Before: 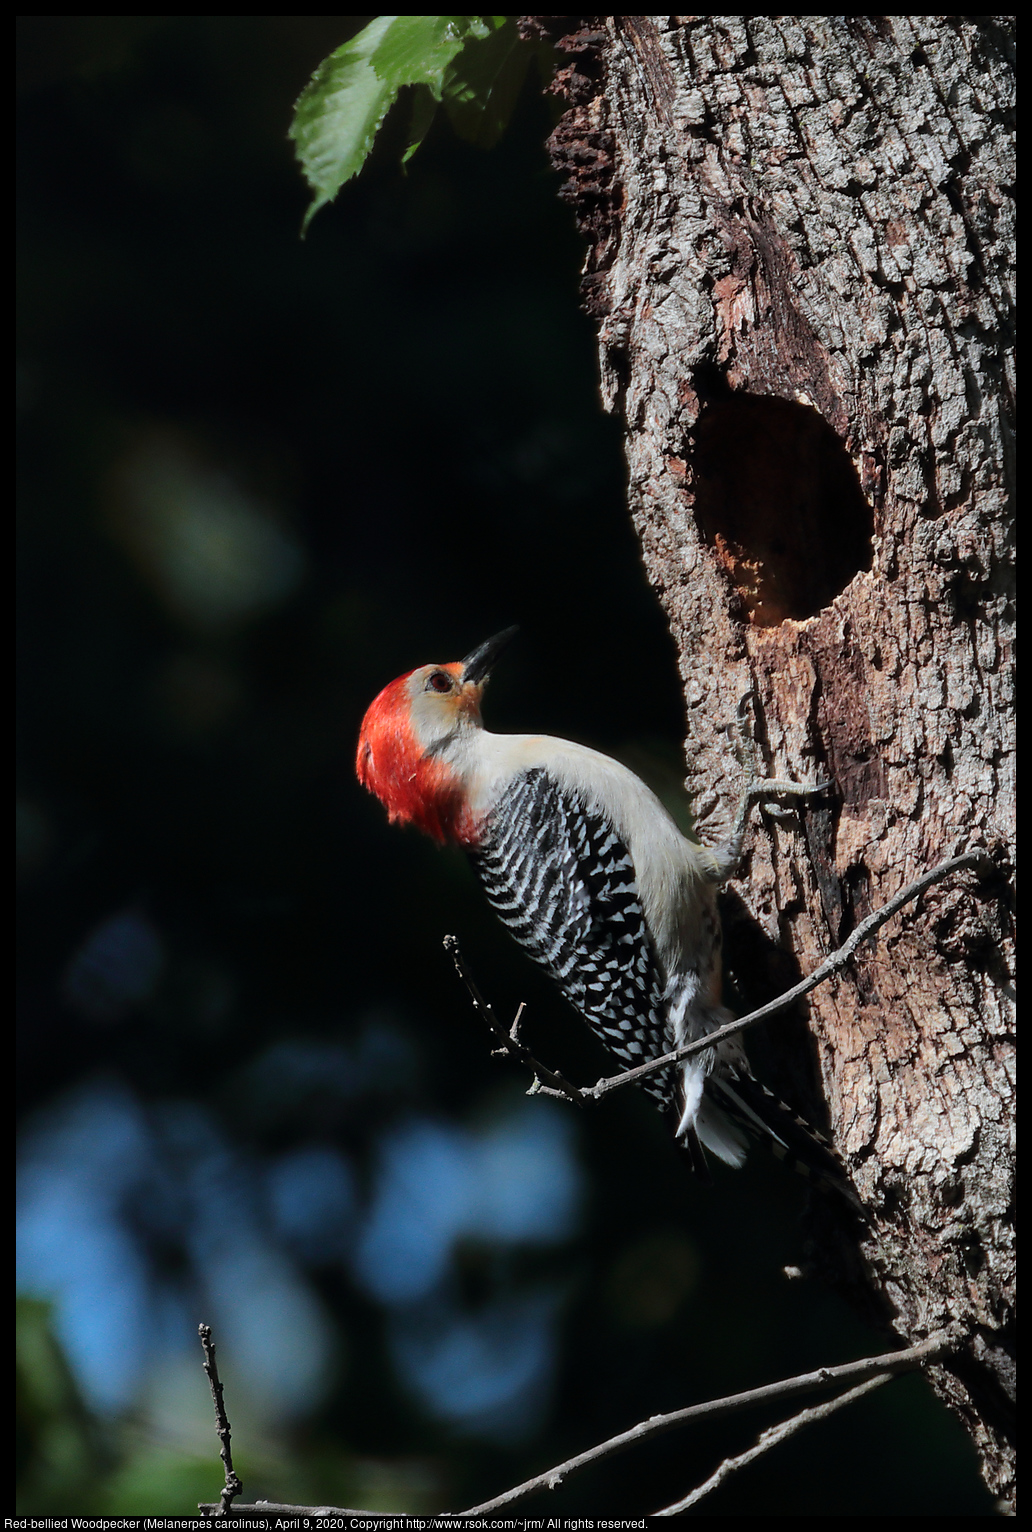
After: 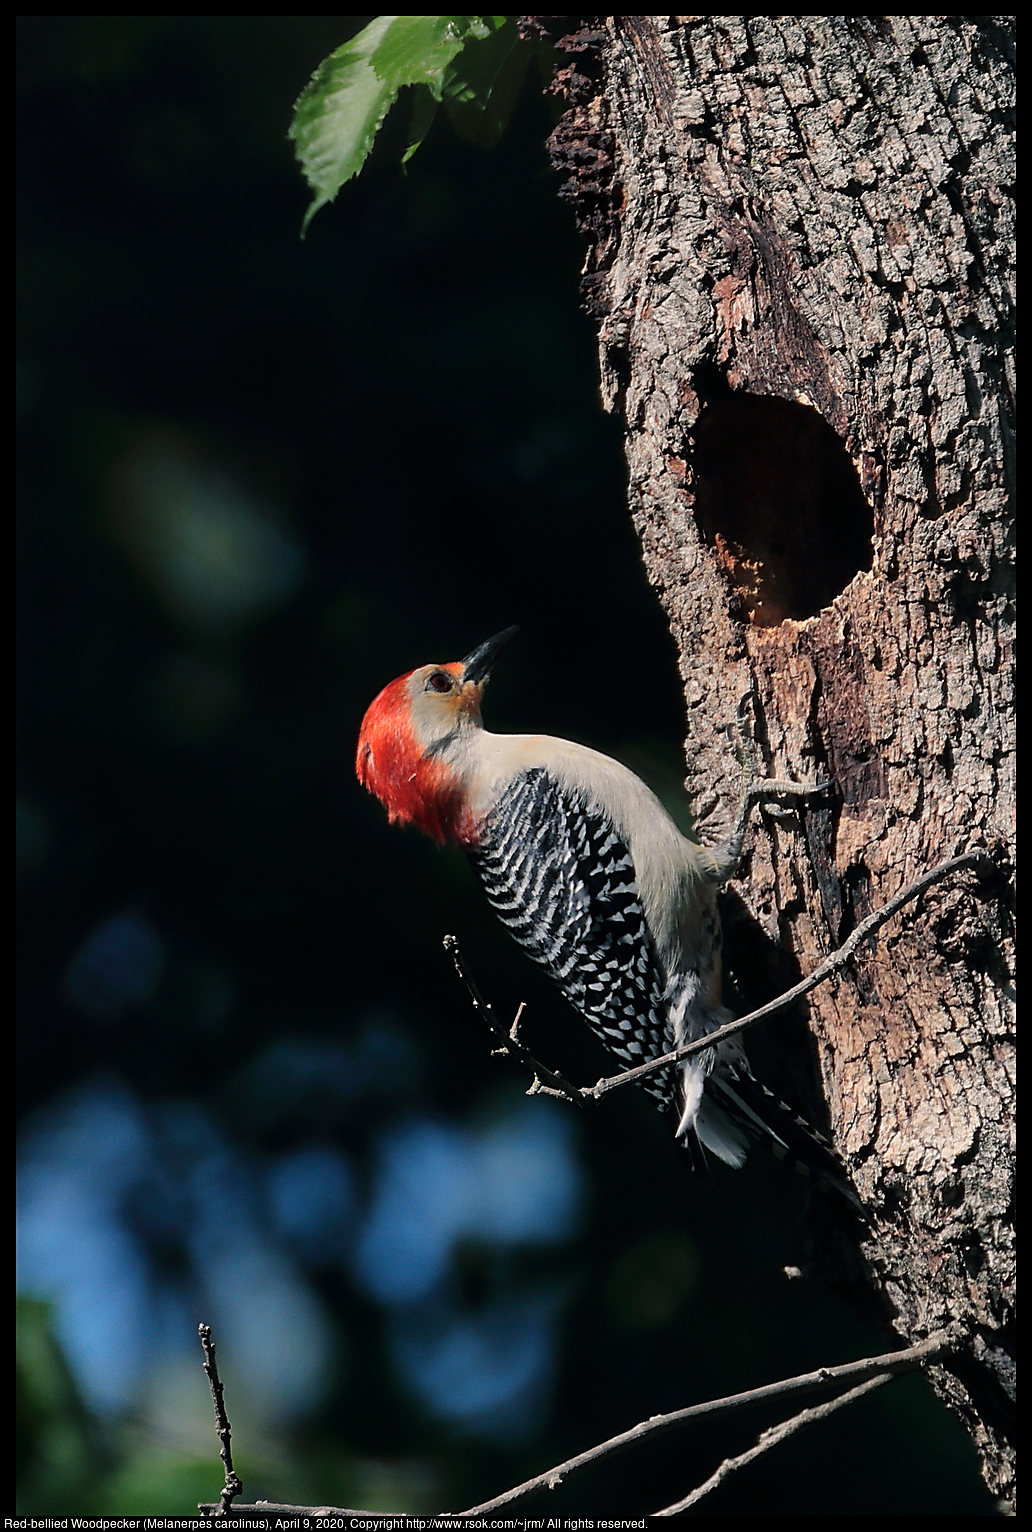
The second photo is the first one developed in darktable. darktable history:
color balance rgb: shadows lift › chroma 5.41%, shadows lift › hue 240°, highlights gain › chroma 3.74%, highlights gain › hue 60°, saturation formula JzAzBz (2021)
exposure: exposure -0.048 EV, compensate highlight preservation false
sharpen: on, module defaults
